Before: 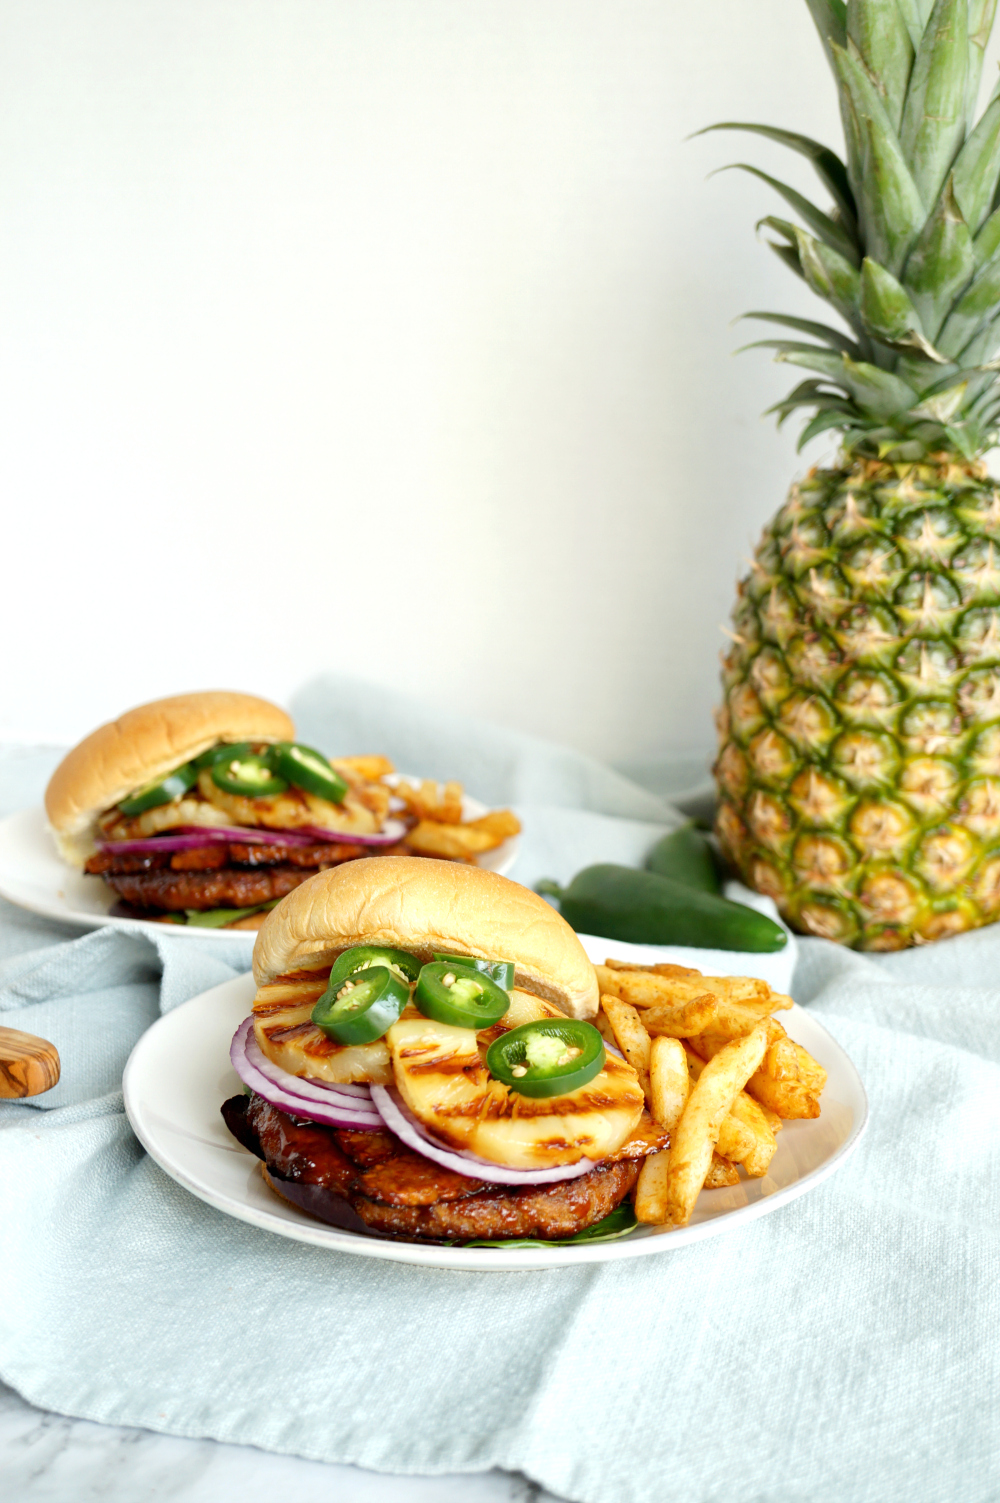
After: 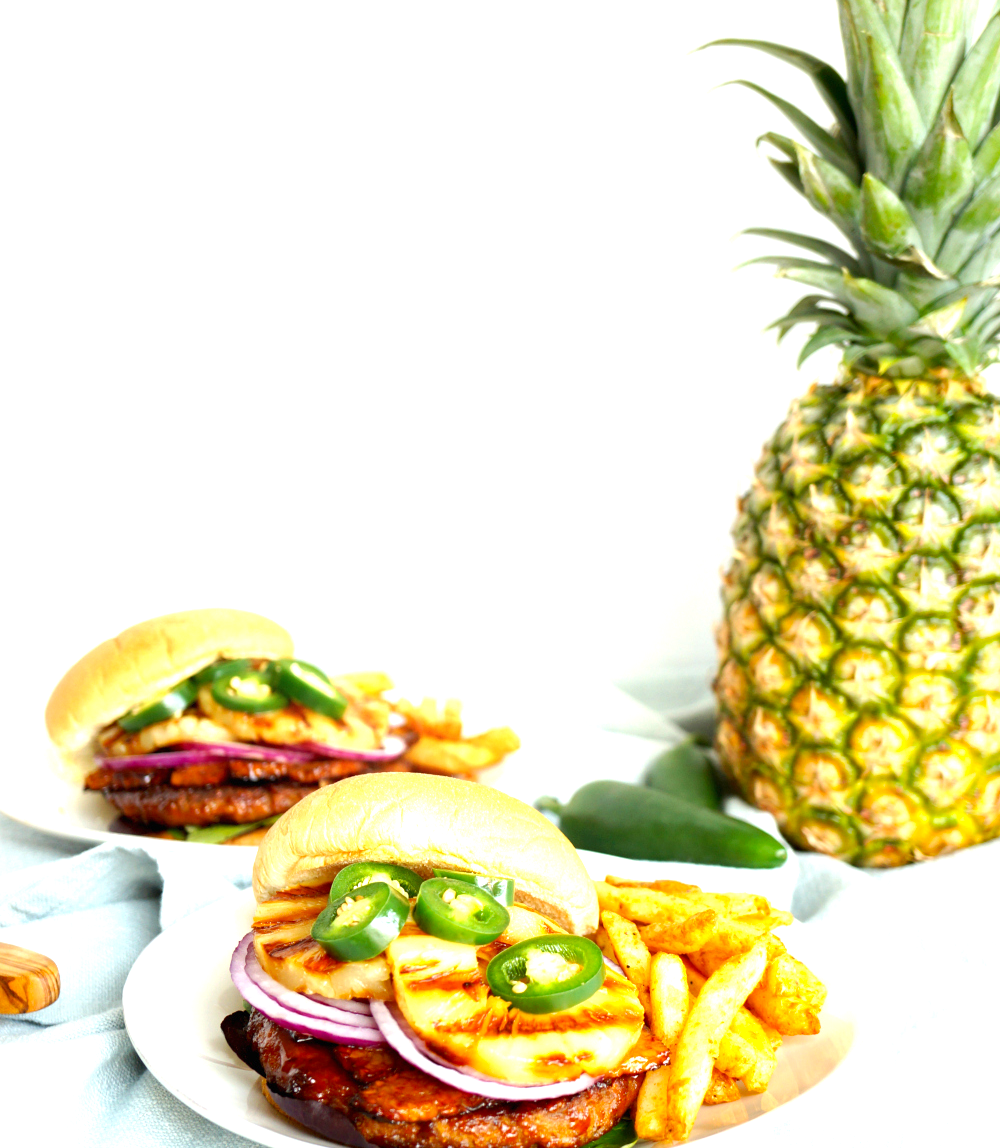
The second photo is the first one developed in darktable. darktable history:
exposure: black level correction 0, exposure 1.103 EV, compensate exposure bias true, compensate highlight preservation false
vignetting: fall-off start 33.79%, fall-off radius 64.47%, brightness -0.238, saturation 0.141, center (-0.15, 0.018), width/height ratio 0.961
crop: top 5.599%, bottom 17.984%
